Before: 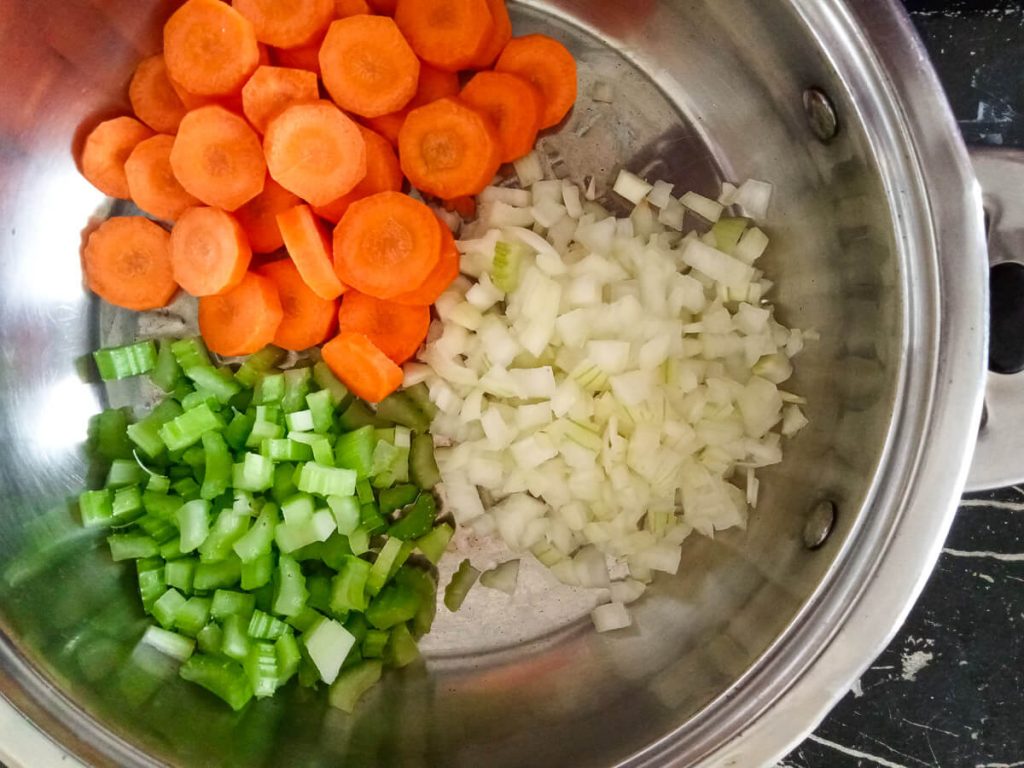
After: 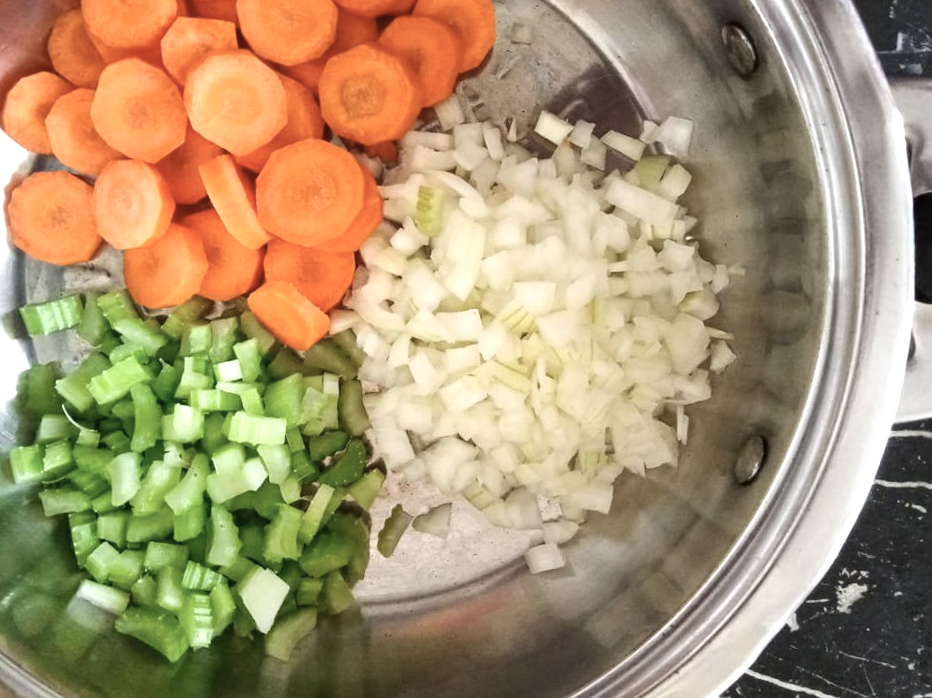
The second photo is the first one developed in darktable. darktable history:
crop and rotate: angle 1.64°, left 5.546%, top 5.682%
exposure: exposure 0.491 EV, compensate highlight preservation false
contrast brightness saturation: contrast 0.096, saturation -0.298
